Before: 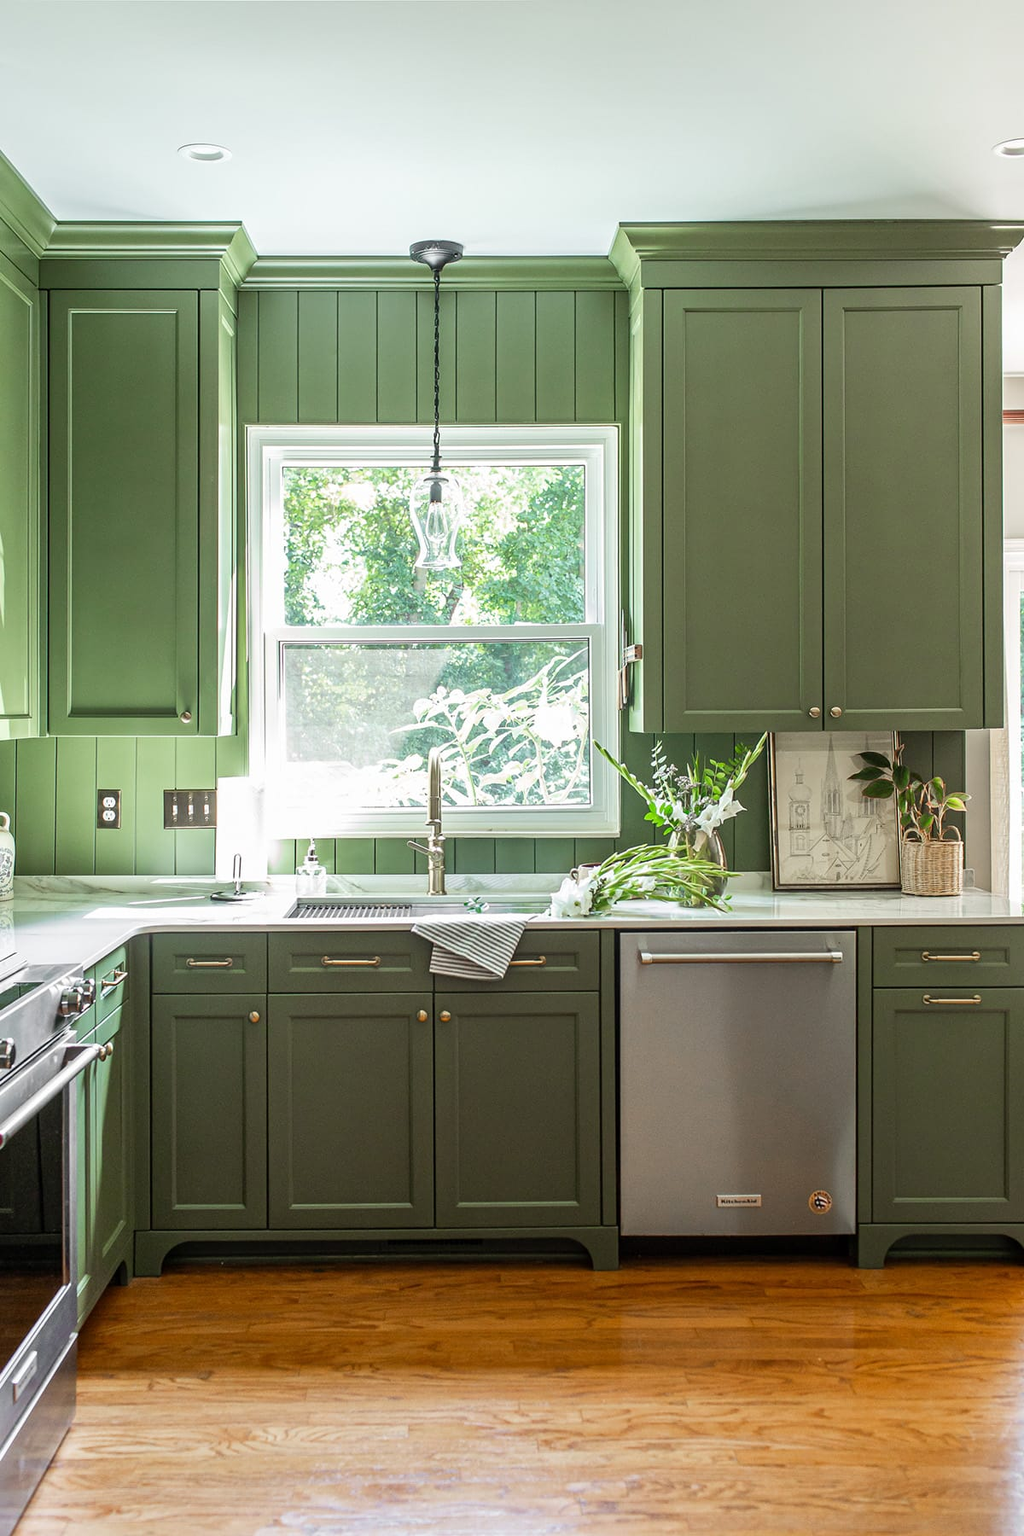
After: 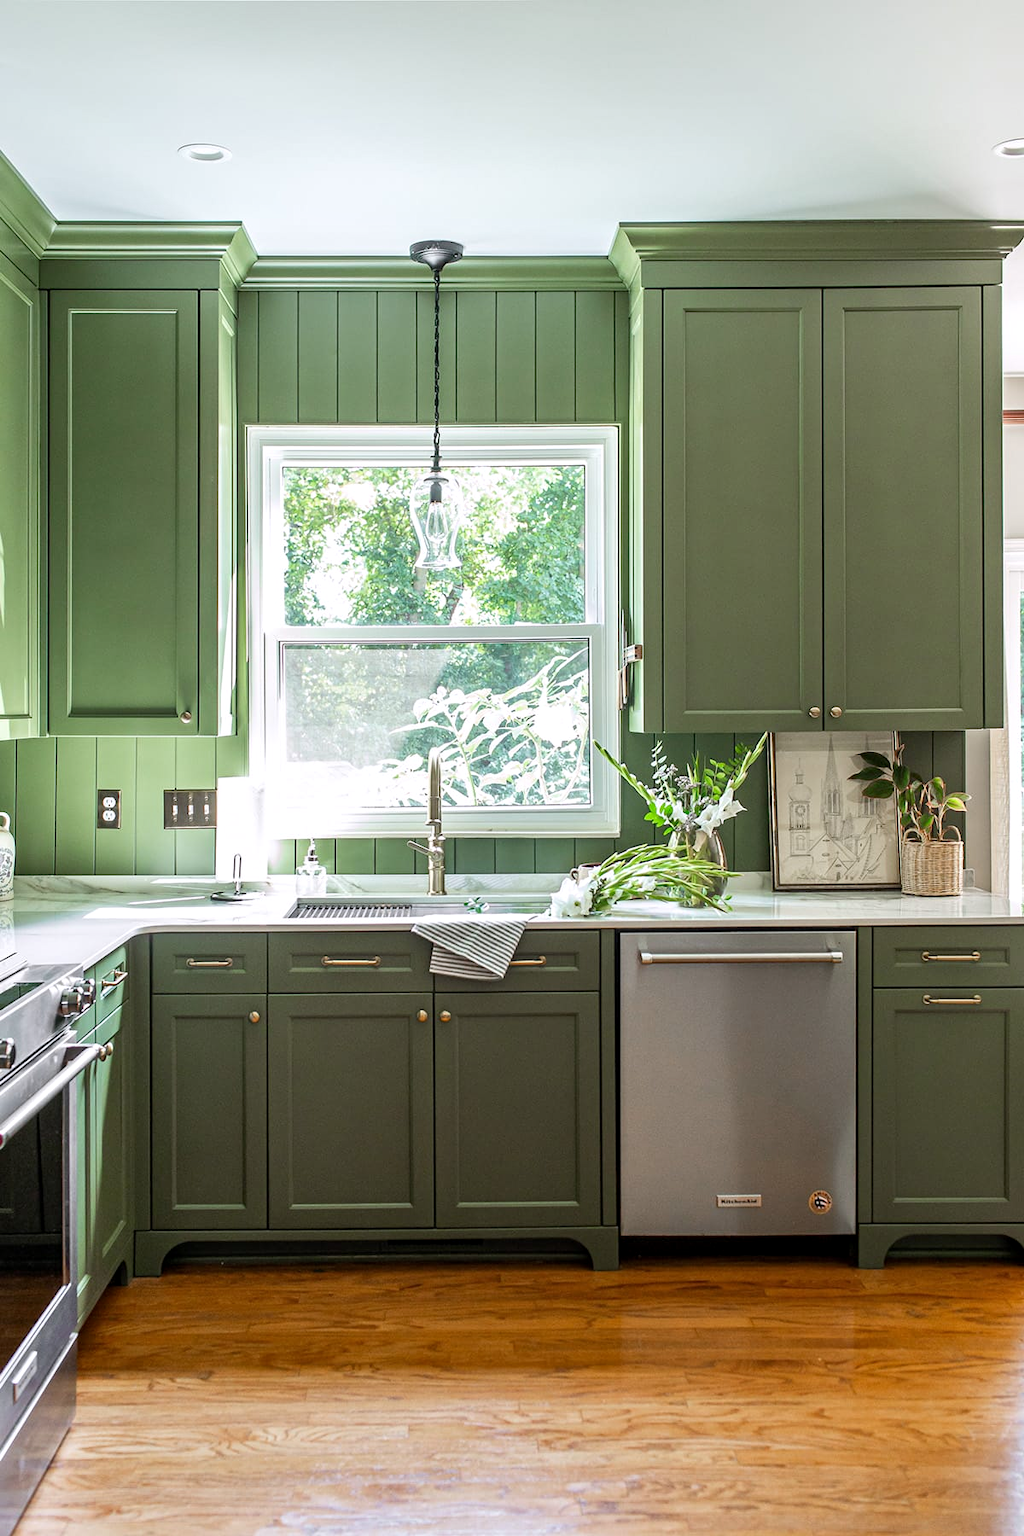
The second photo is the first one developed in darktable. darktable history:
white balance: red 1.004, blue 1.024
contrast equalizer: octaves 7, y [[0.6 ×6], [0.55 ×6], [0 ×6], [0 ×6], [0 ×6]], mix 0.15
